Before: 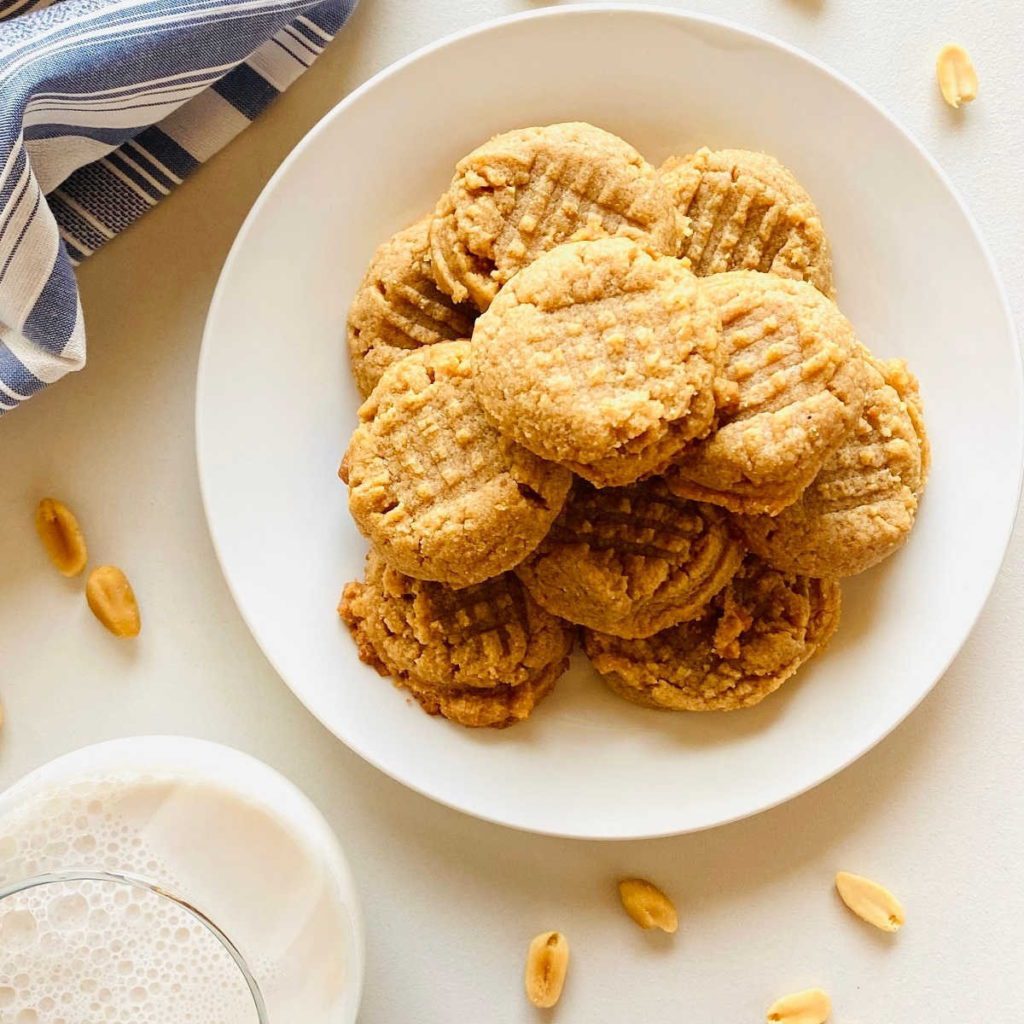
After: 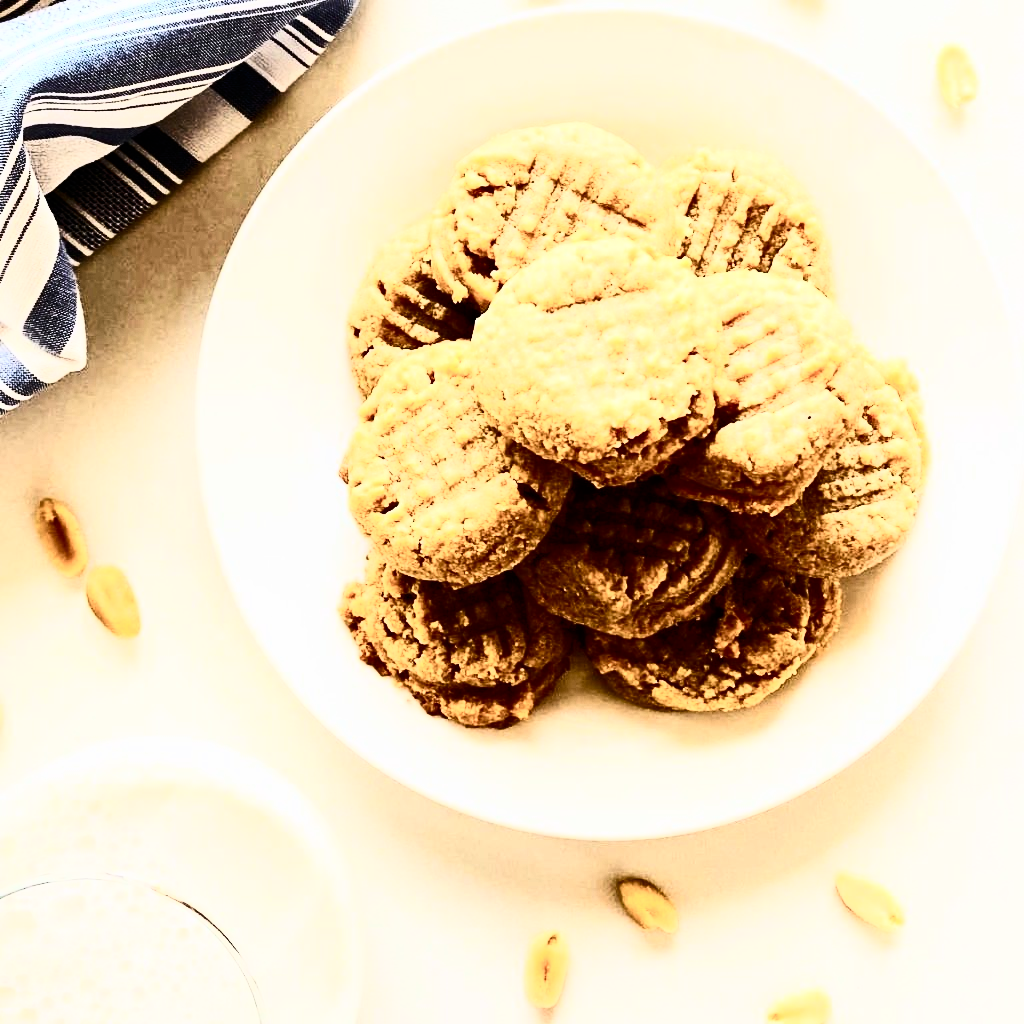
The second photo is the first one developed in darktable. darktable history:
filmic rgb: hardness 4.17, contrast 1.364, color science v6 (2022)
contrast brightness saturation: contrast 0.93, brightness 0.2
